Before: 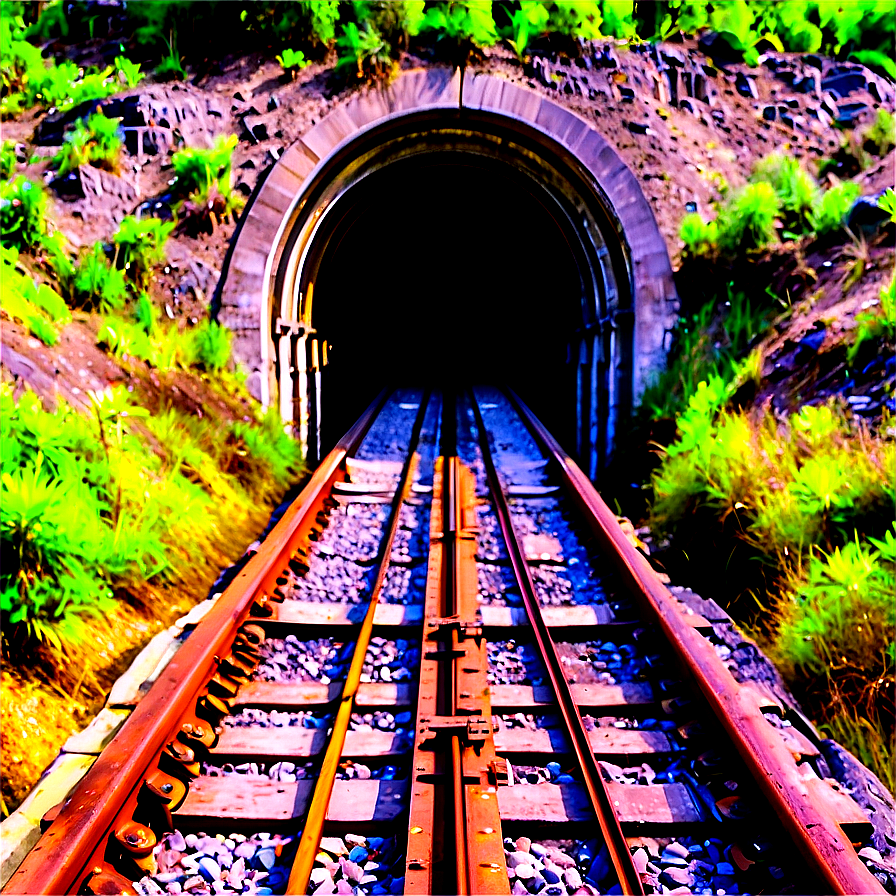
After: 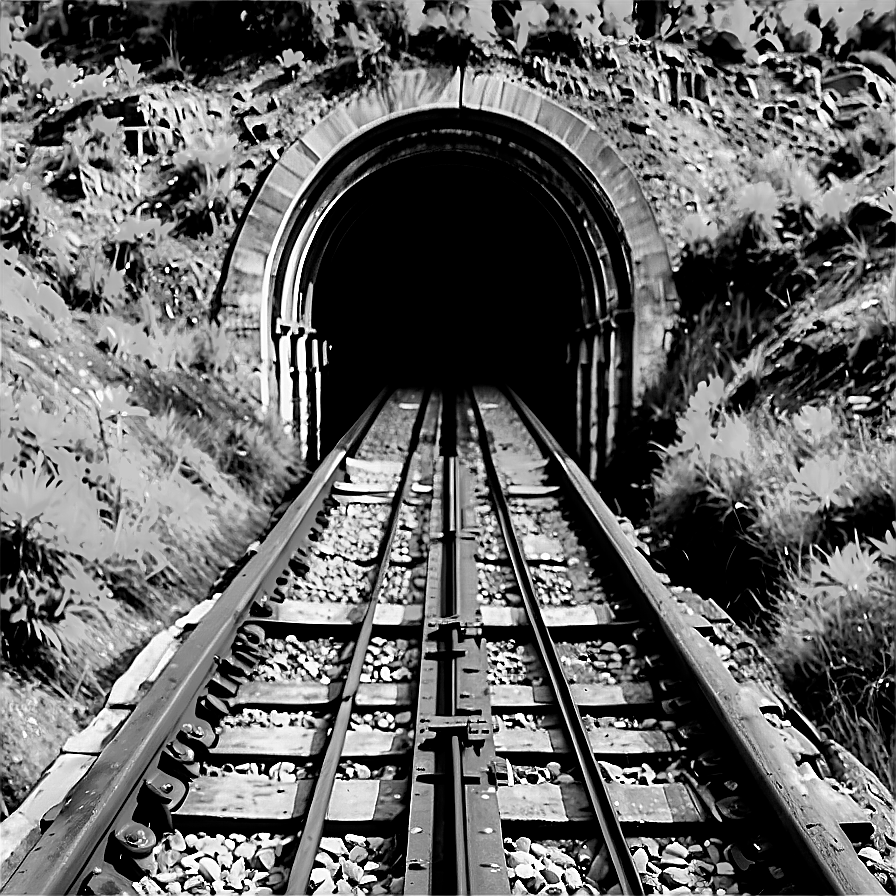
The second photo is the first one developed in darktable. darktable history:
color calibration: output gray [0.18, 0.41, 0.41, 0], gray › normalize channels true, illuminant same as pipeline (D50), adaptation XYZ, x 0.346, y 0.359, gamut compression 0
sharpen: on, module defaults
